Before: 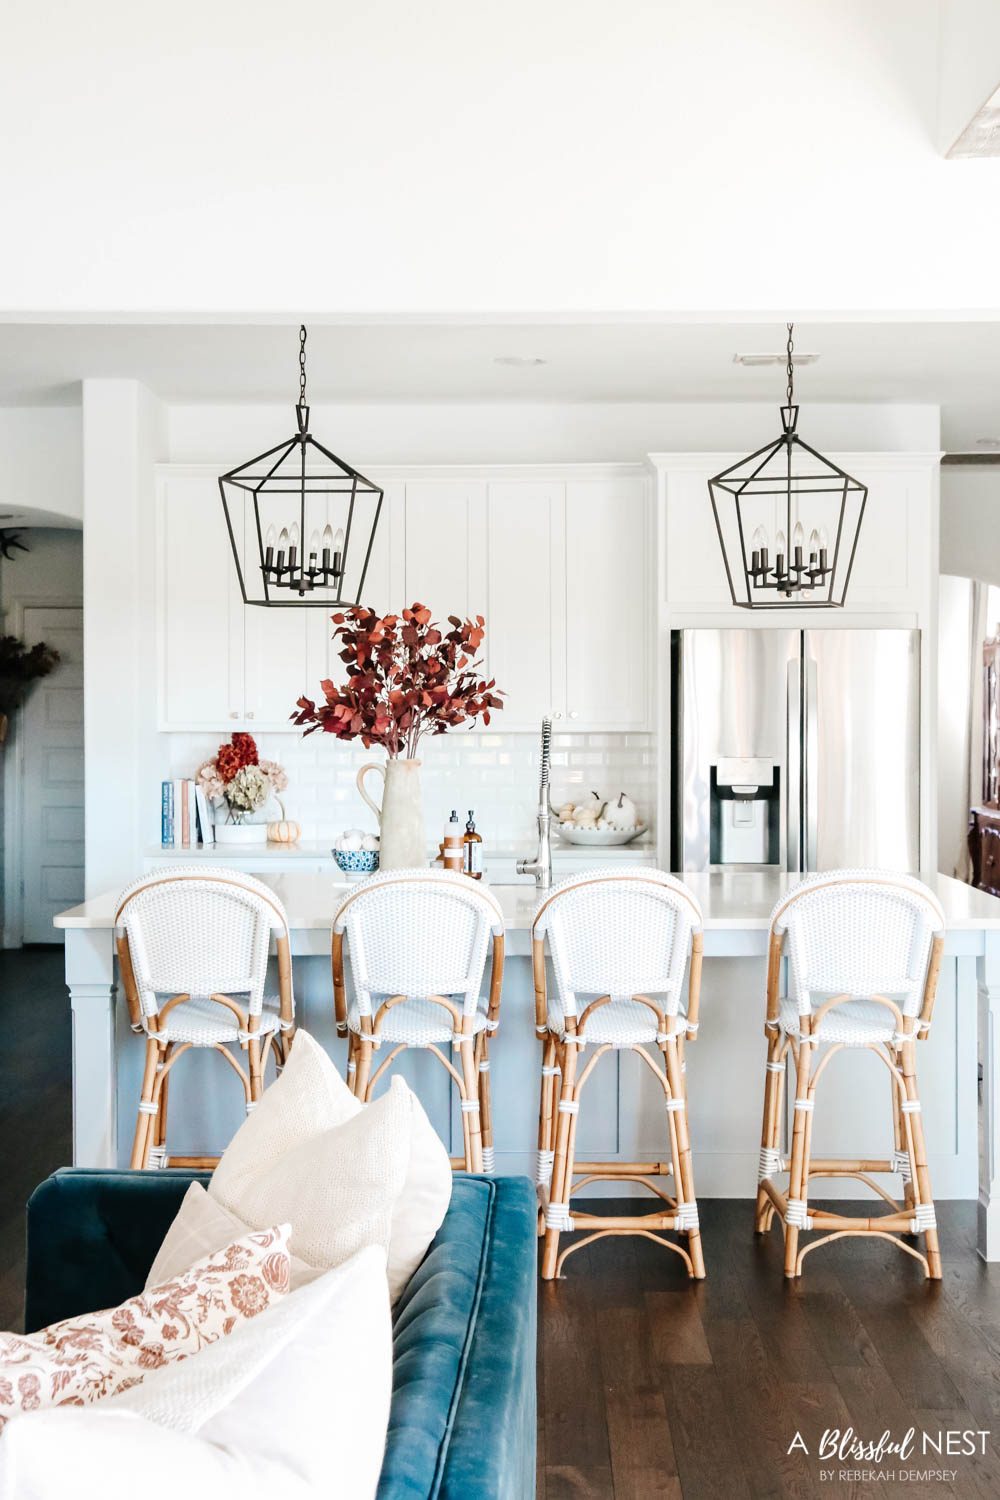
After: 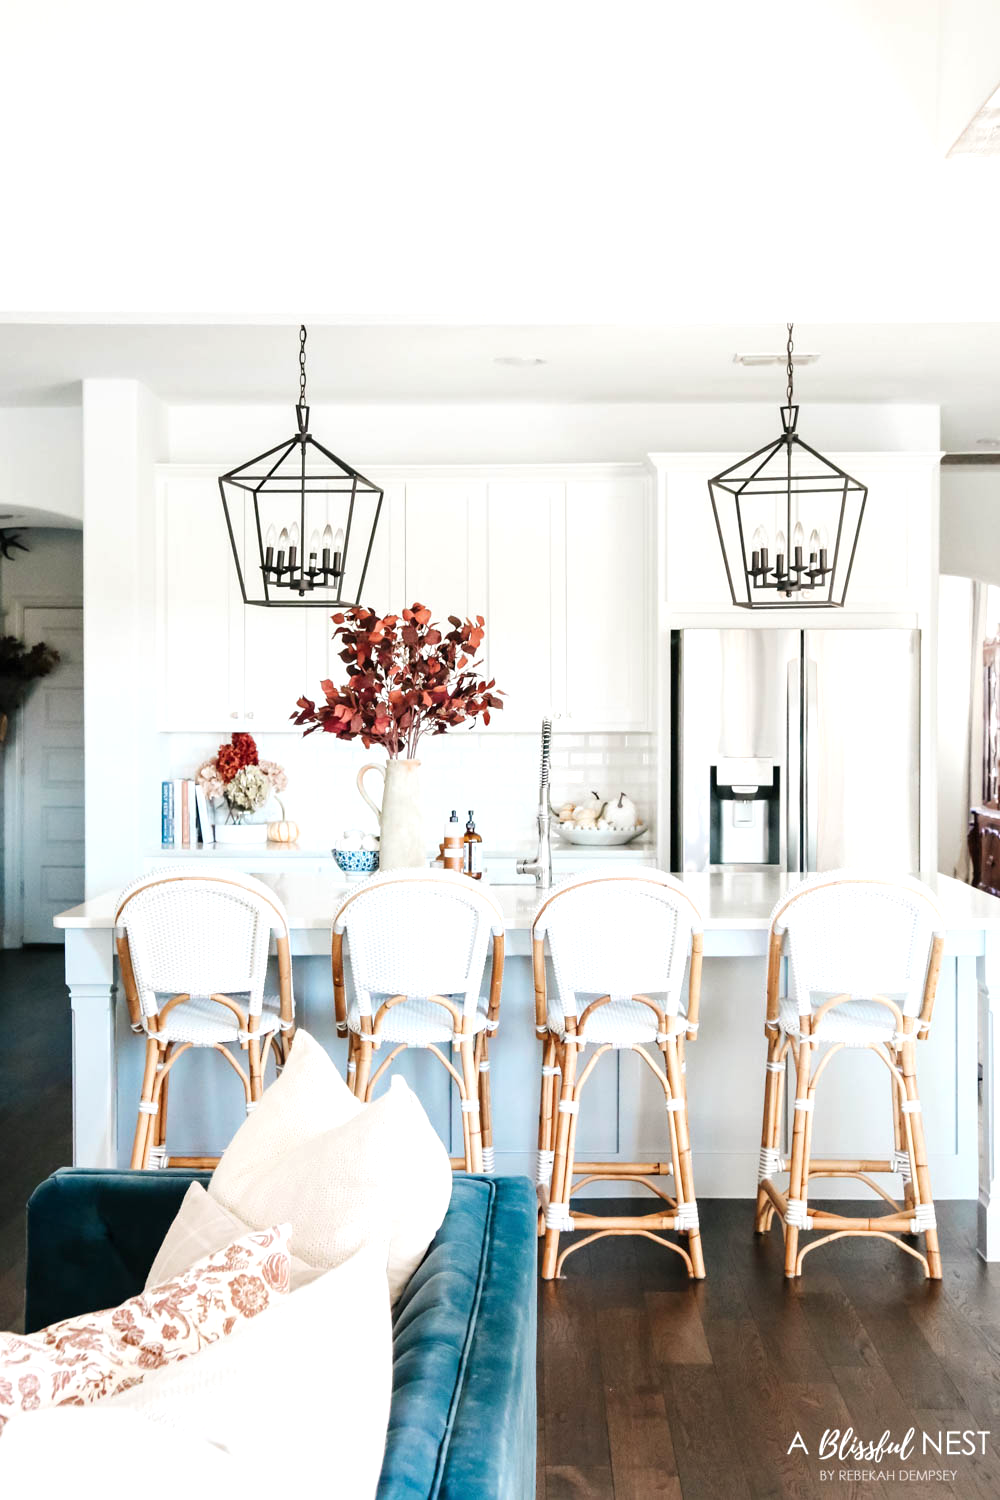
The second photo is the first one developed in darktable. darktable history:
exposure: exposure 0.3 EV, compensate highlight preservation false
tone equalizer: -8 EV -0.55 EV
